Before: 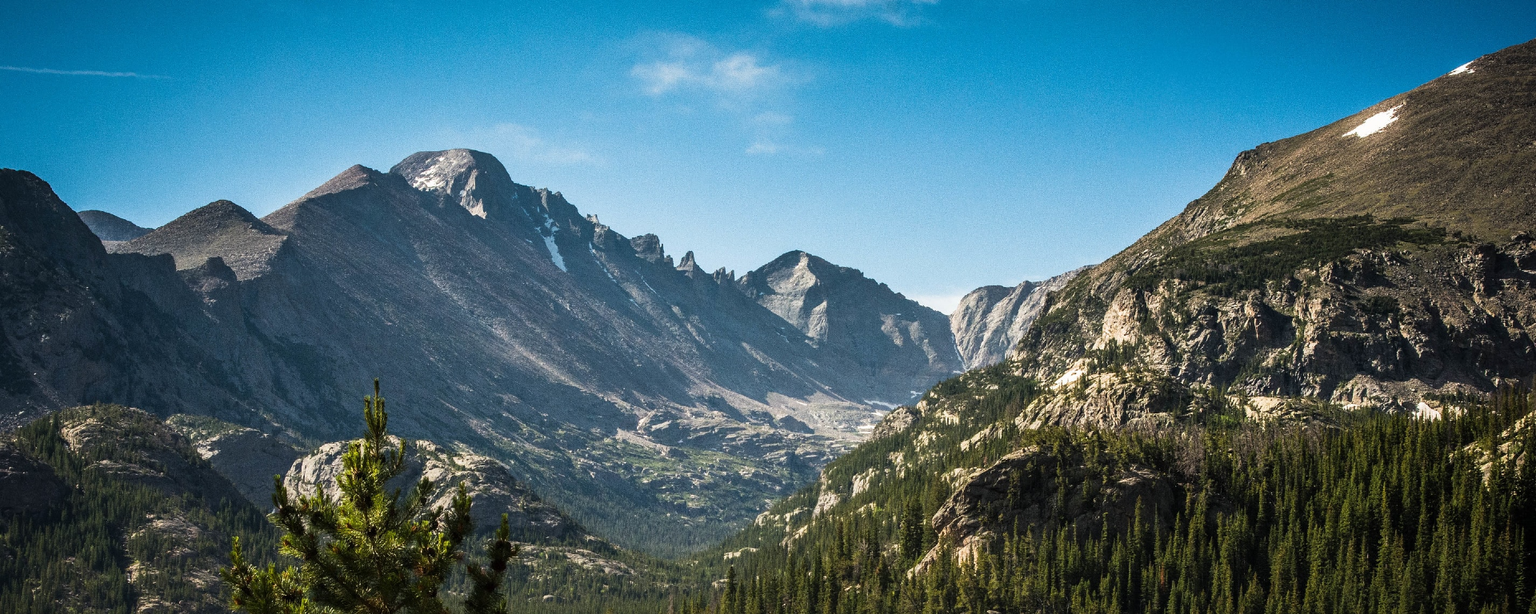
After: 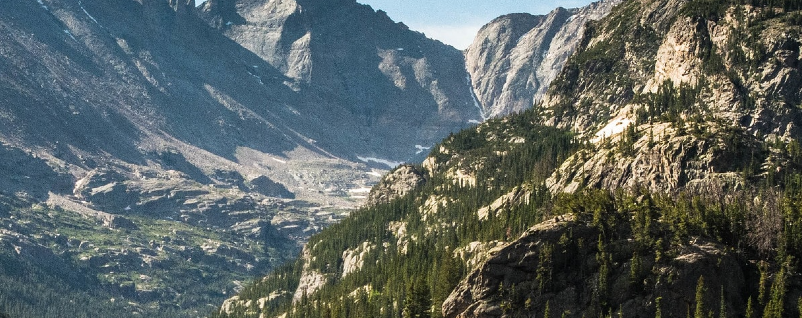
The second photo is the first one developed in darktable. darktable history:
crop: left 37.667%, top 44.836%, right 20.562%, bottom 13.663%
